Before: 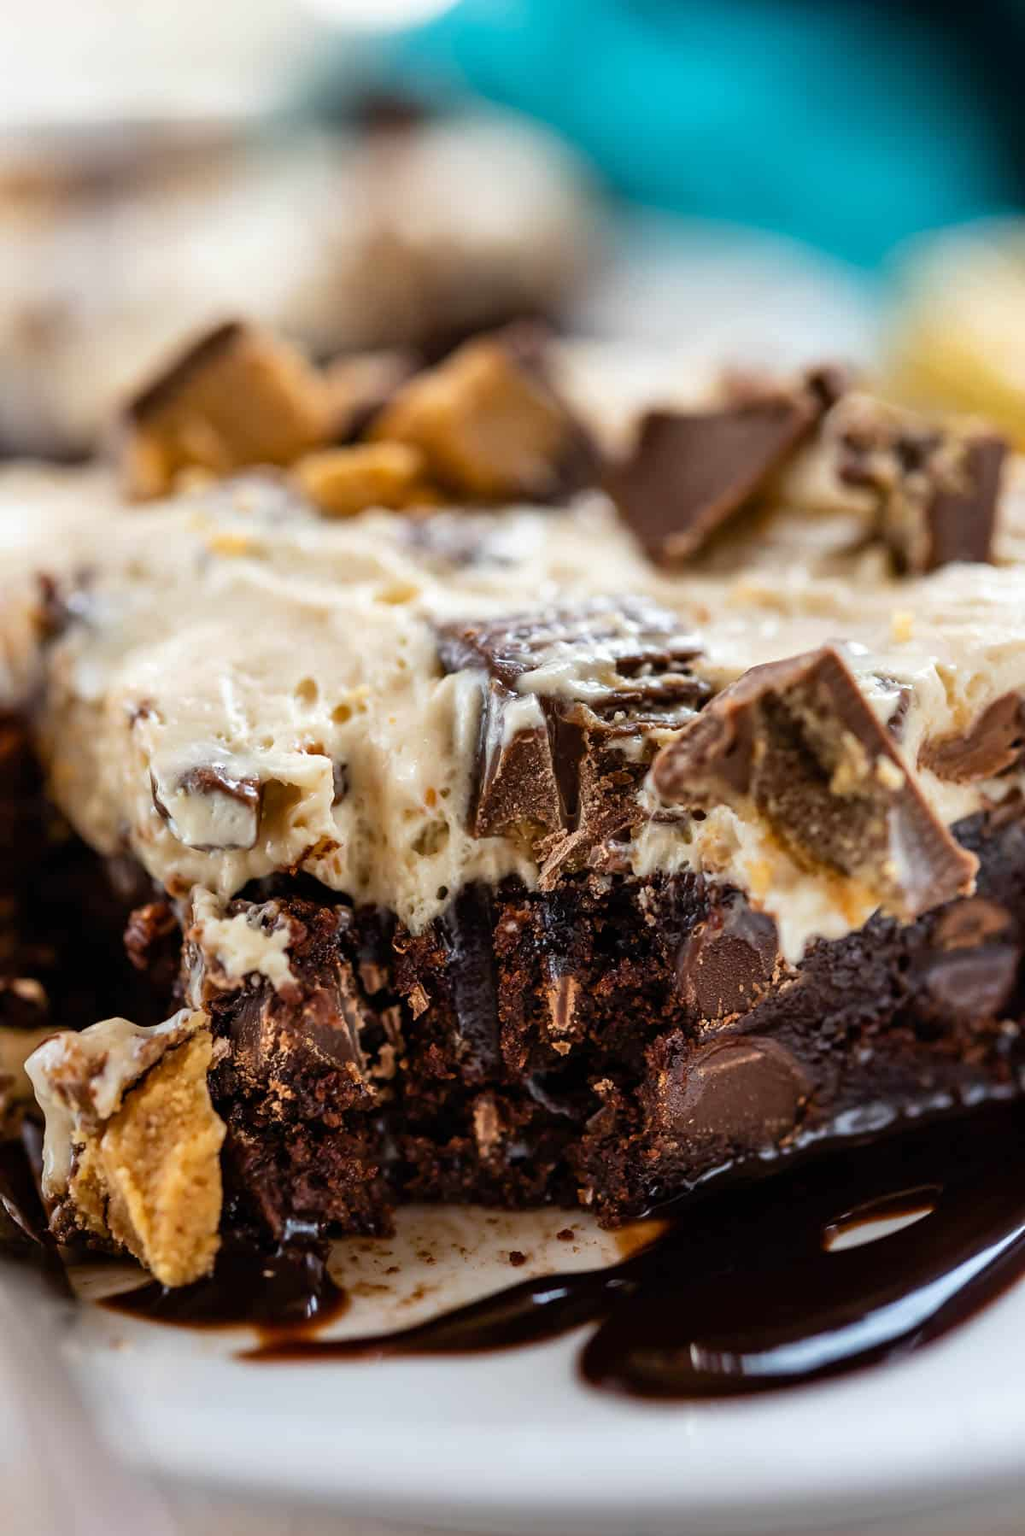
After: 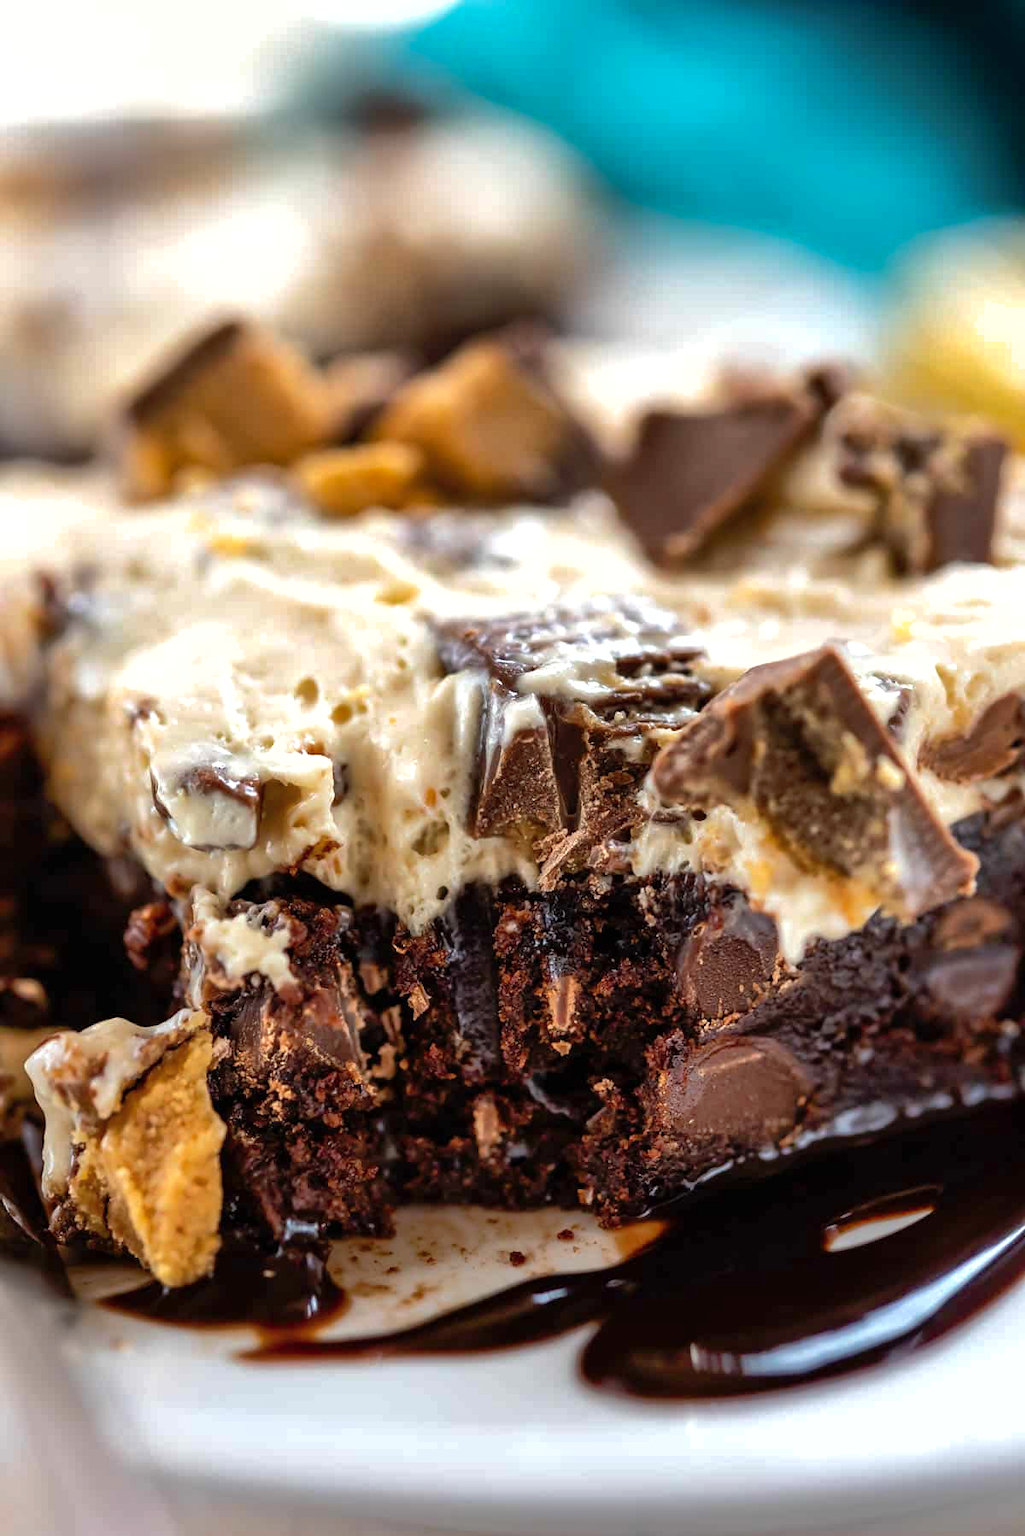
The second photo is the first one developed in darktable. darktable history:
shadows and highlights: on, module defaults
tone equalizer: -8 EV -0.432 EV, -7 EV -0.379 EV, -6 EV -0.356 EV, -5 EV -0.227 EV, -3 EV 0.246 EV, -2 EV 0.356 EV, -1 EV 0.412 EV, +0 EV 0.394 EV, edges refinement/feathering 500, mask exposure compensation -1.57 EV, preserve details no
